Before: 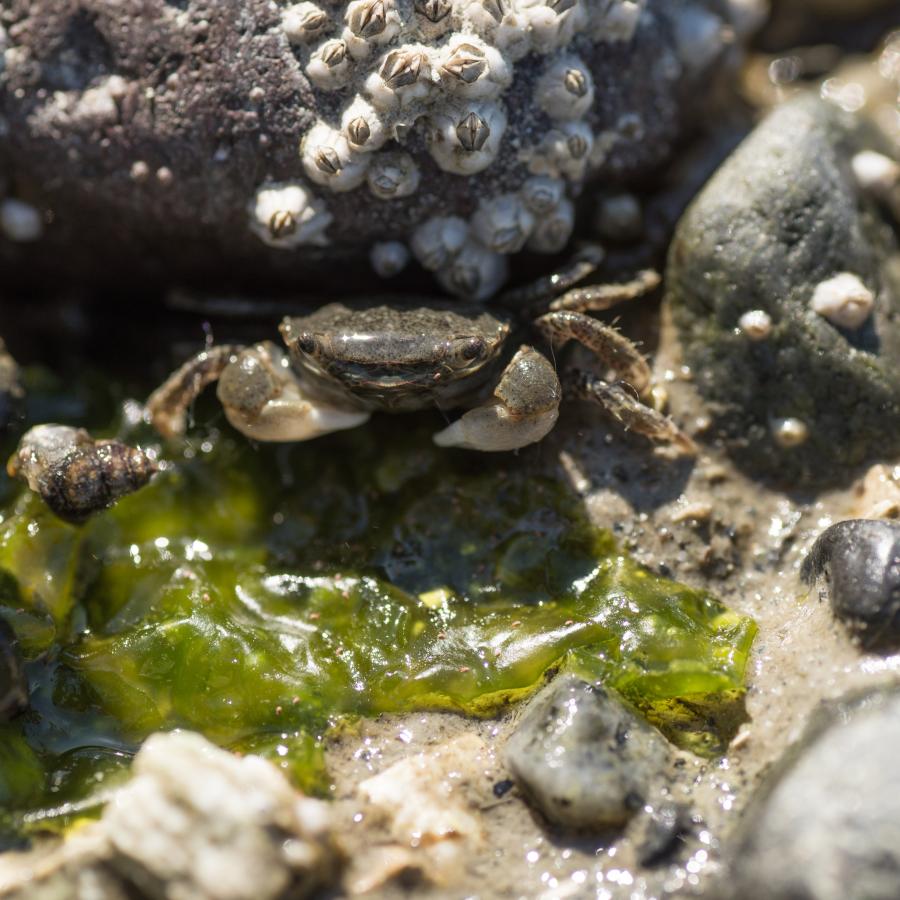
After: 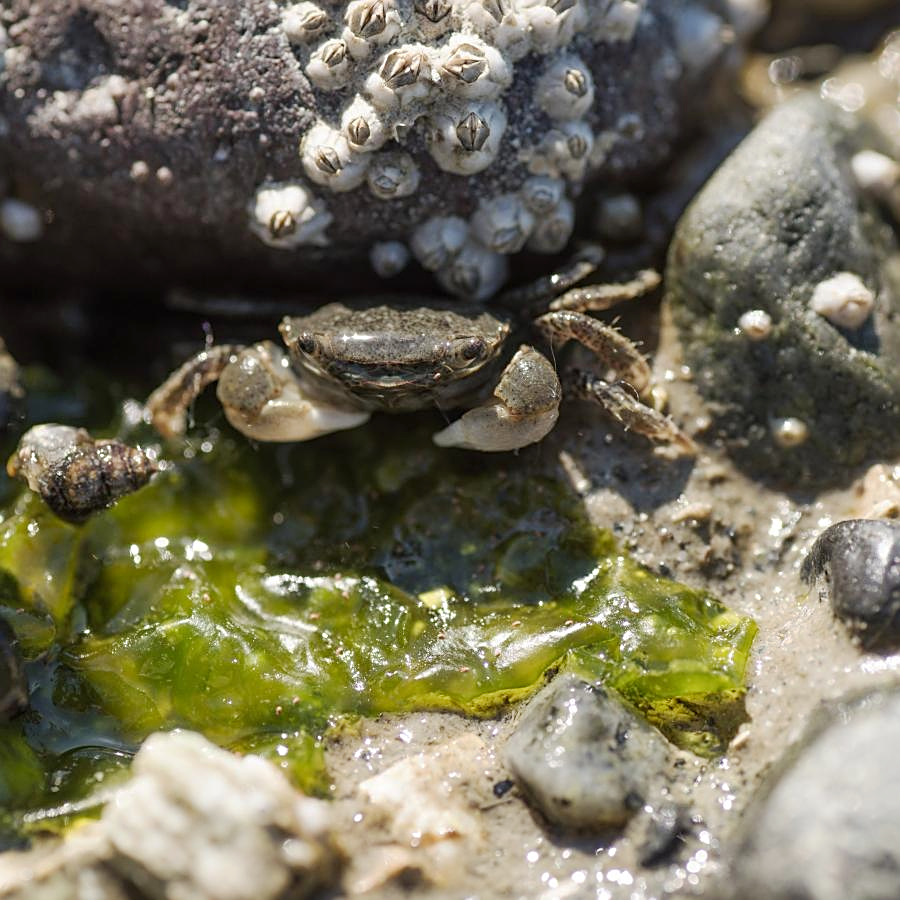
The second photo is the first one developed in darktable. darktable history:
base curve: curves: ch0 [(0, 0) (0.262, 0.32) (0.722, 0.705) (1, 1)], preserve colors none
sharpen: on, module defaults
